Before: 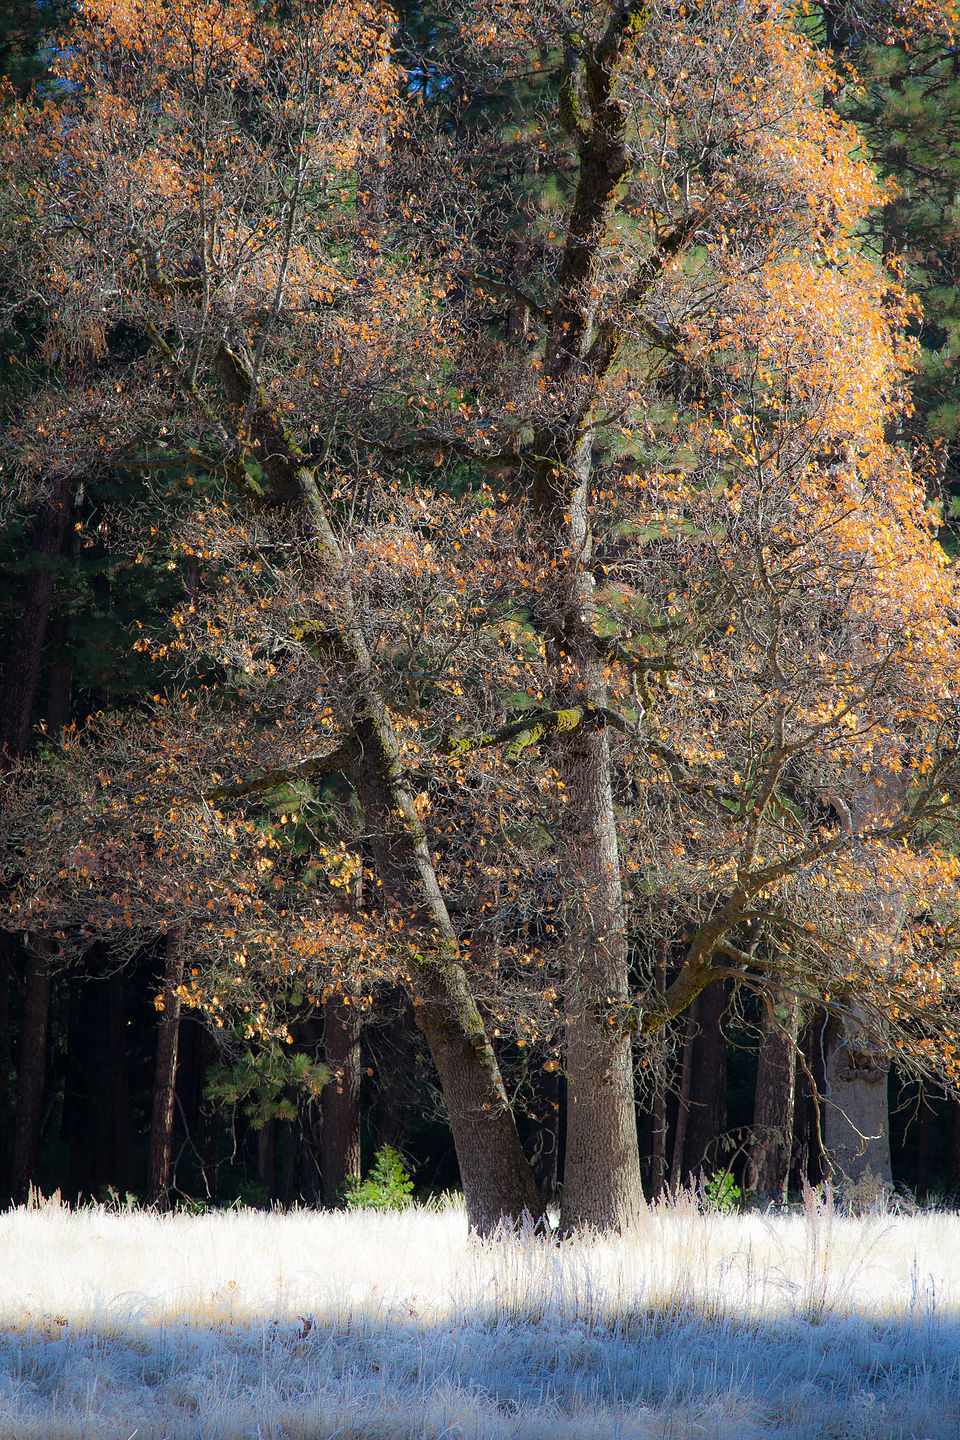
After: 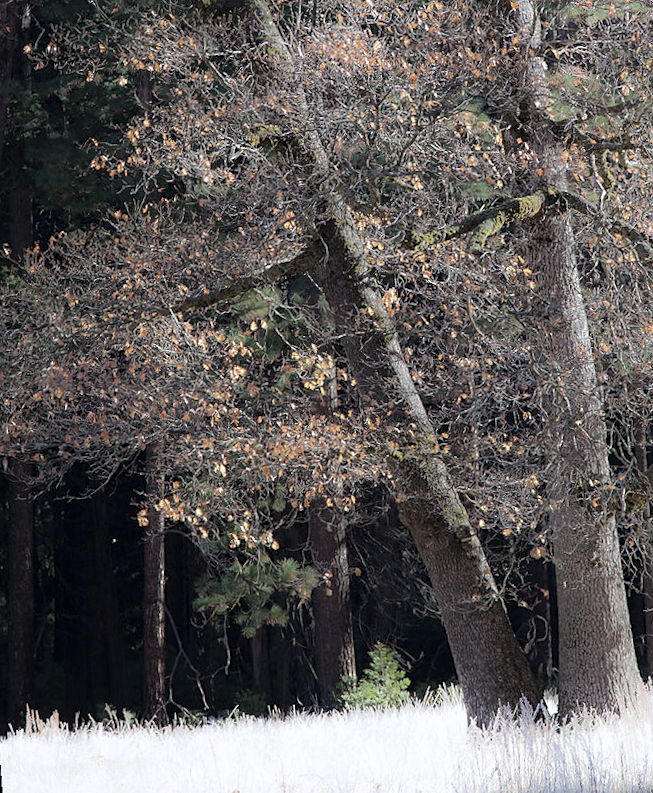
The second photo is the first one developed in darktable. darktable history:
color zones: curves: ch1 [(0, 0.292) (0.001, 0.292) (0.2, 0.264) (0.4, 0.248) (0.6, 0.248) (0.8, 0.264) (0.999, 0.292) (1, 0.292)]
crop and rotate: angle -0.82°, left 3.85%, top 31.828%, right 27.992%
sharpen: amount 0.2
color calibration: illuminant as shot in camera, x 0.358, y 0.373, temperature 4628.91 K
levels: levels [0, 0.478, 1]
rotate and perspective: rotation -5°, crop left 0.05, crop right 0.952, crop top 0.11, crop bottom 0.89
